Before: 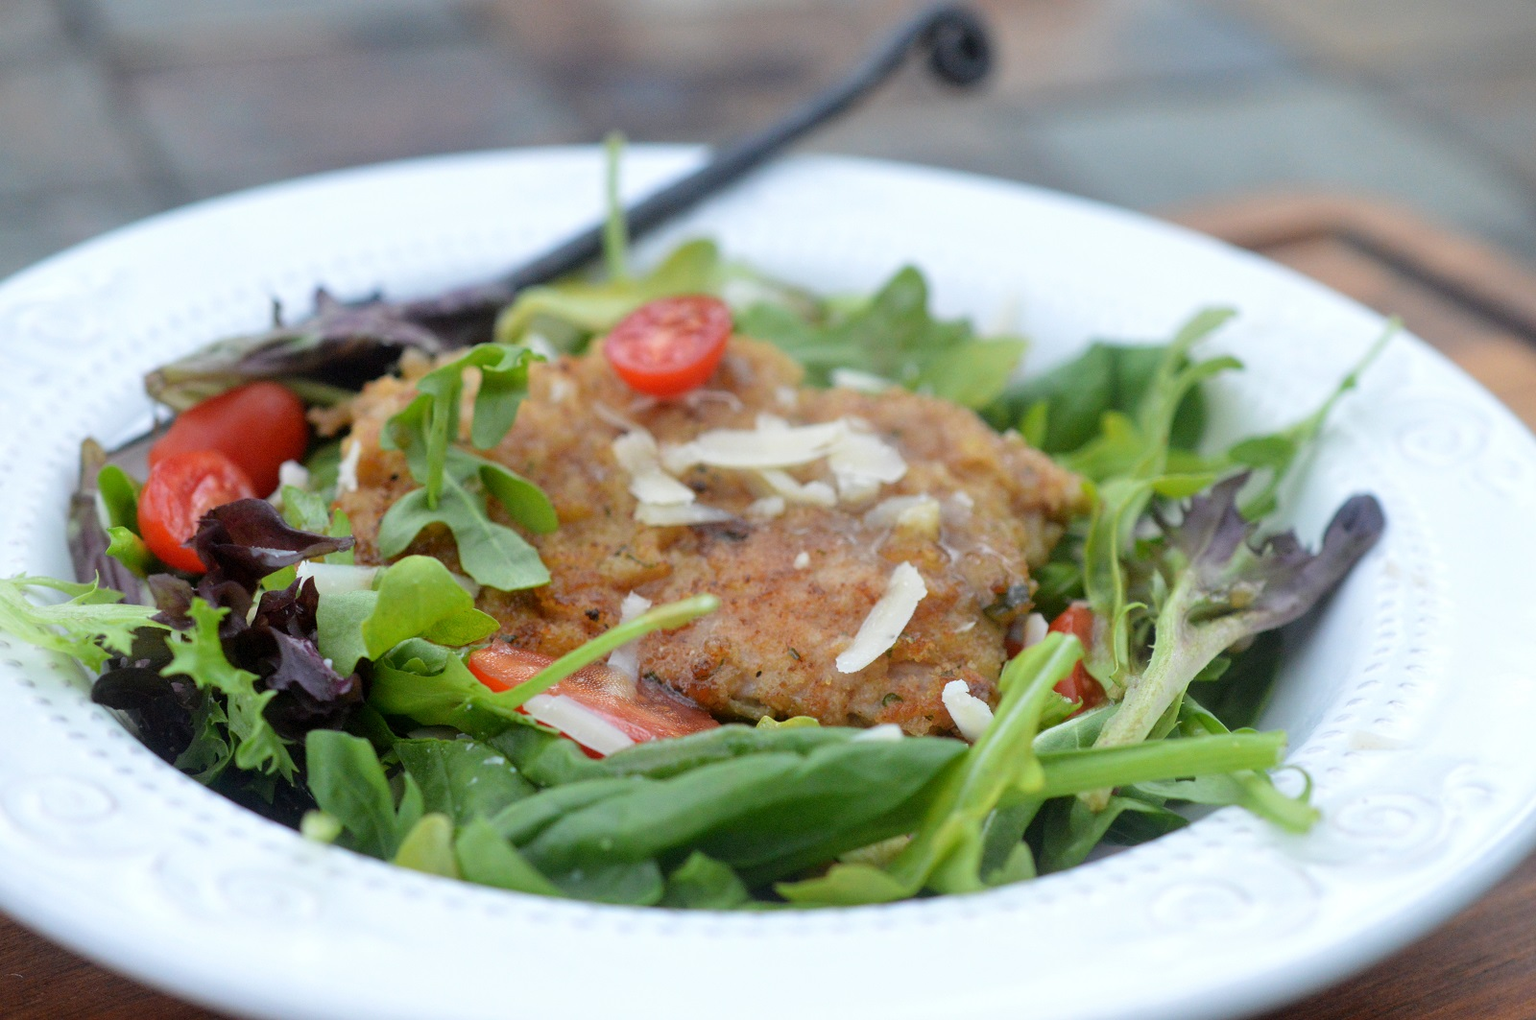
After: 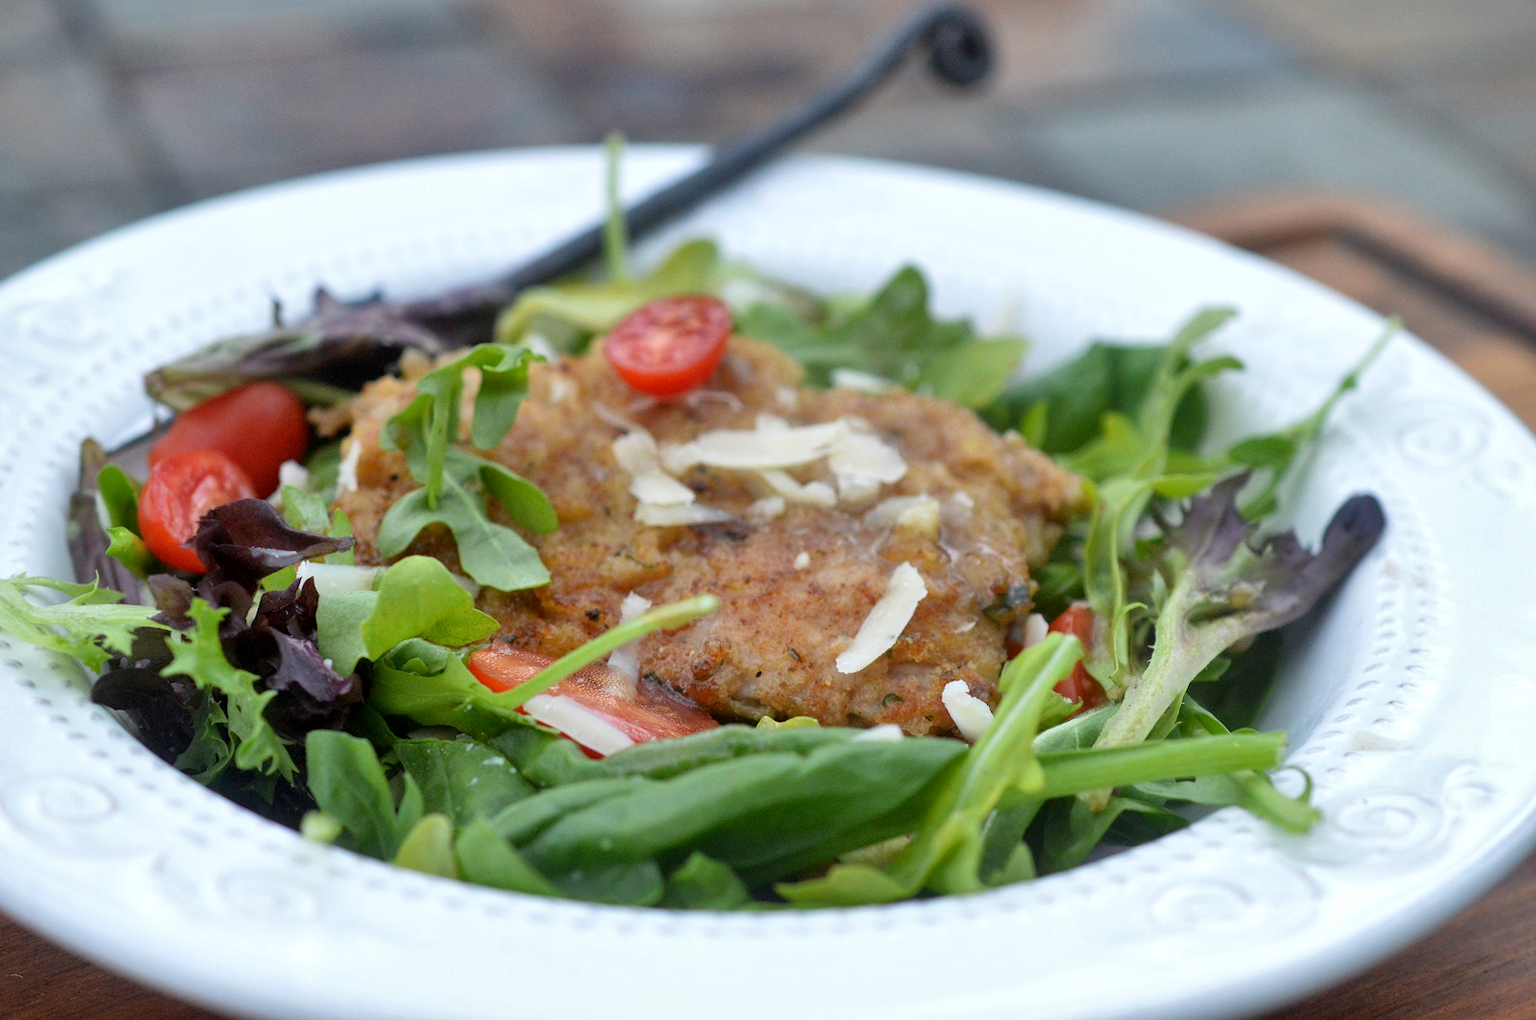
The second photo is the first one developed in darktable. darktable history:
shadows and highlights: low approximation 0.01, soften with gaussian
local contrast: mode bilateral grid, contrast 20, coarseness 49, detail 120%, midtone range 0.2
